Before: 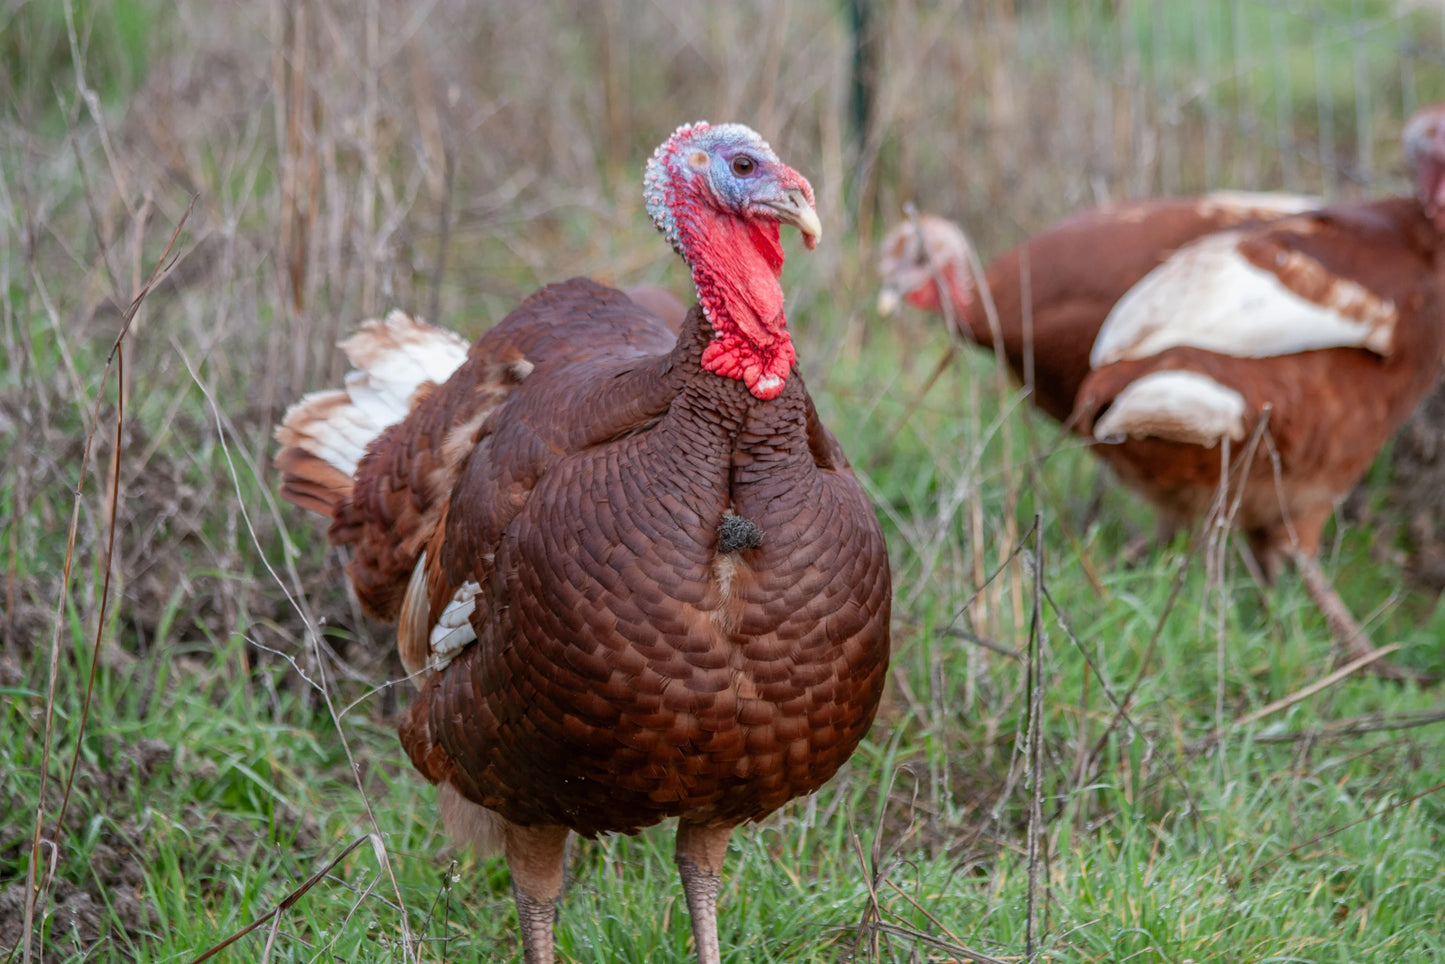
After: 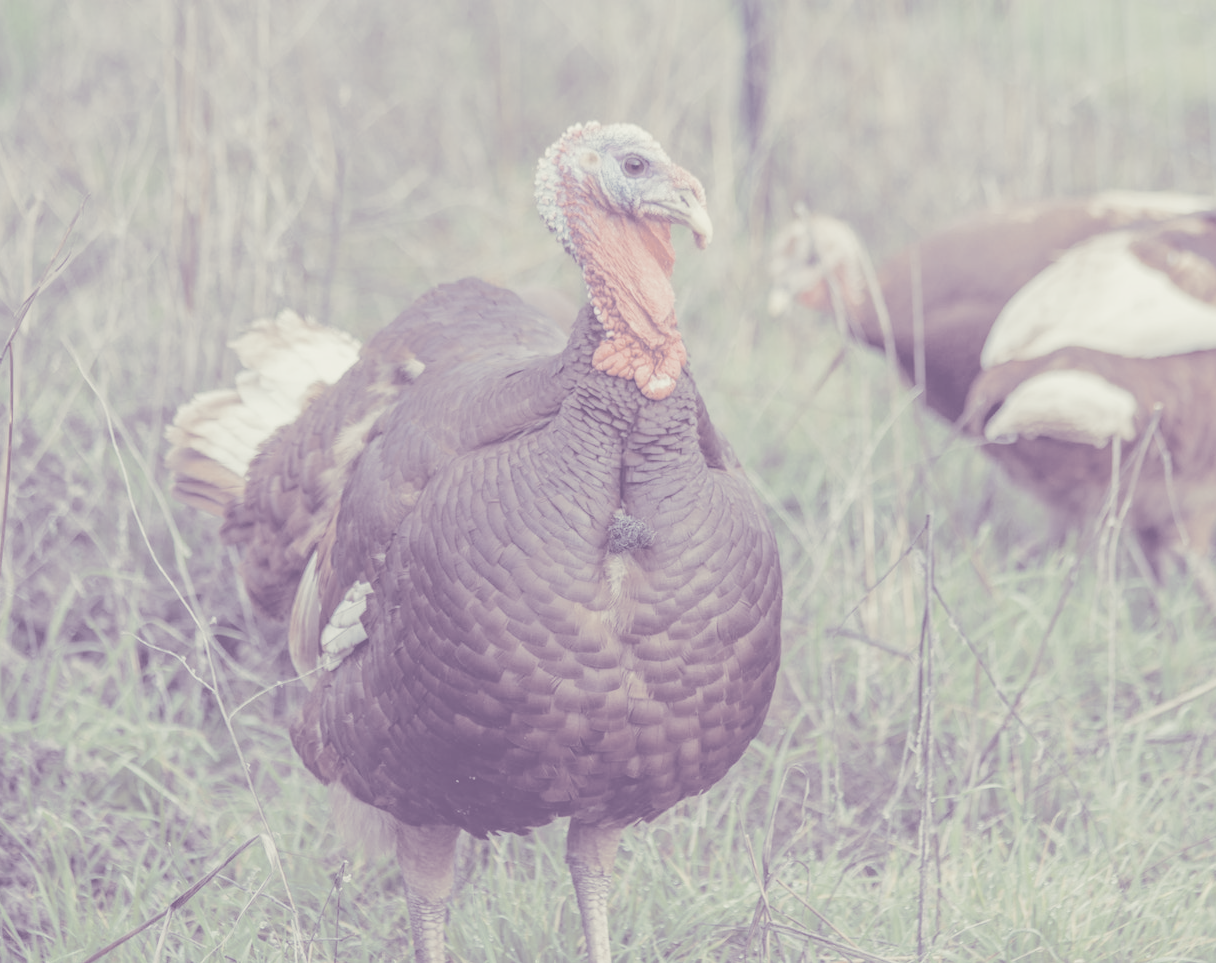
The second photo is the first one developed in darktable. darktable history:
crop: left 7.598%, right 7.873%
split-toning: shadows › hue 266.4°, shadows › saturation 0.4, highlights › hue 61.2°, highlights › saturation 0.3, compress 0%
contrast brightness saturation: contrast -0.32, brightness 0.75, saturation -0.78
